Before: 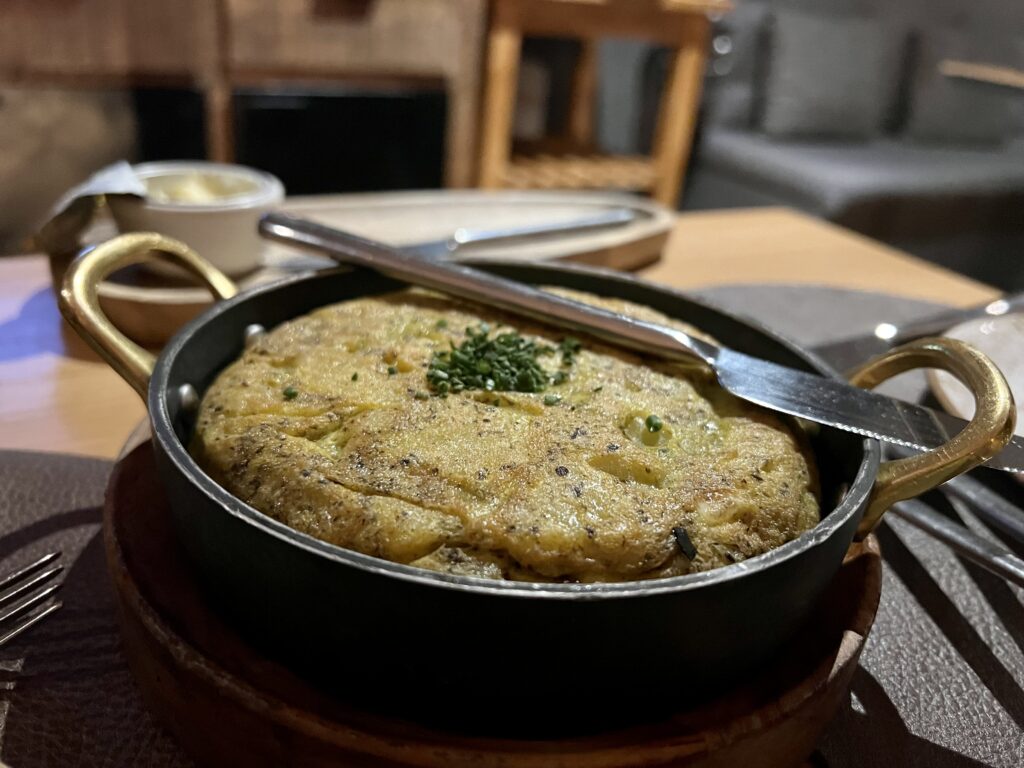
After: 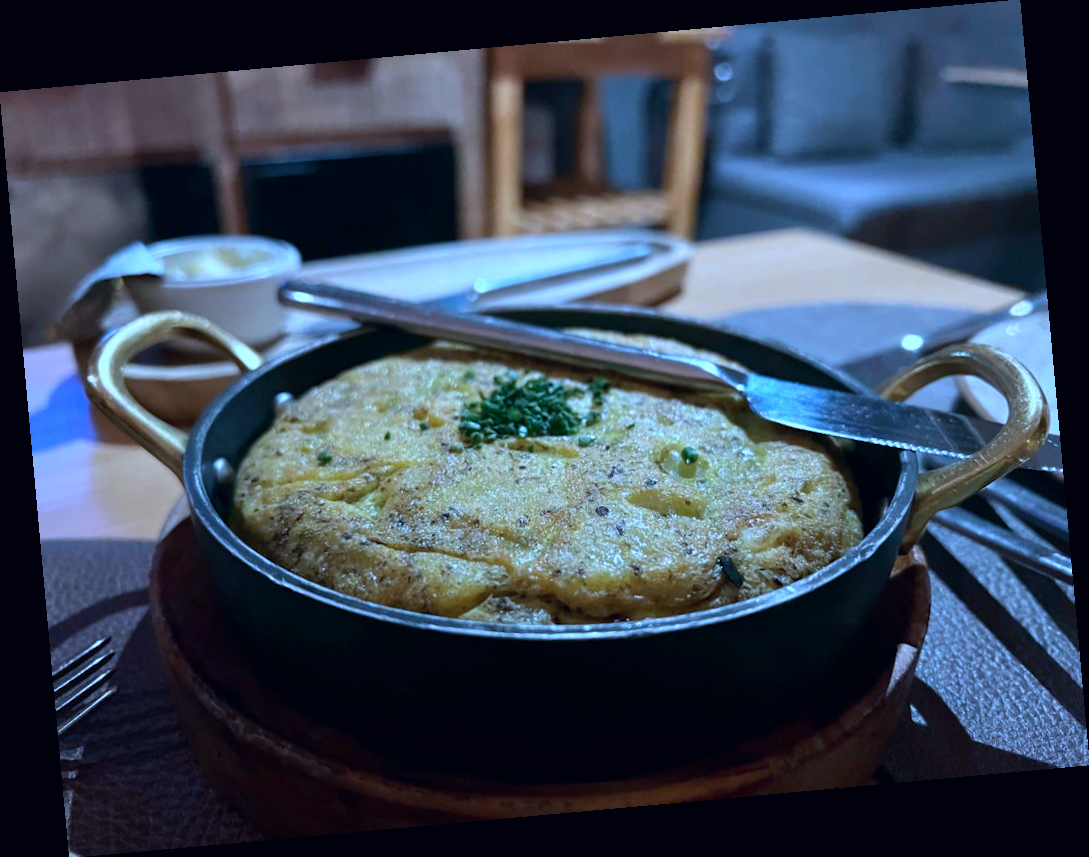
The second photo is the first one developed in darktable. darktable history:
rotate and perspective: rotation -5.2°, automatic cropping off
color calibration: illuminant as shot in camera, x 0.442, y 0.413, temperature 2903.13 K
color correction: highlights a* 0.207, highlights b* 2.7, shadows a* -0.874, shadows b* -4.78
